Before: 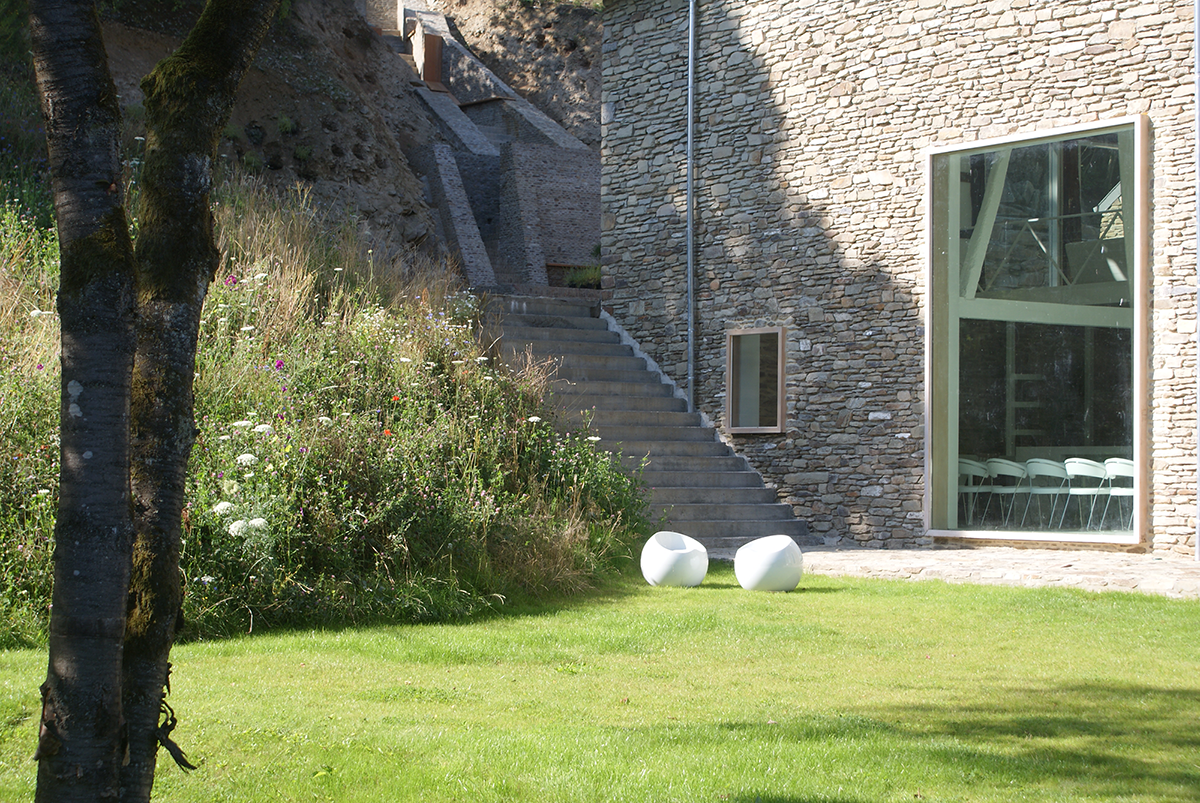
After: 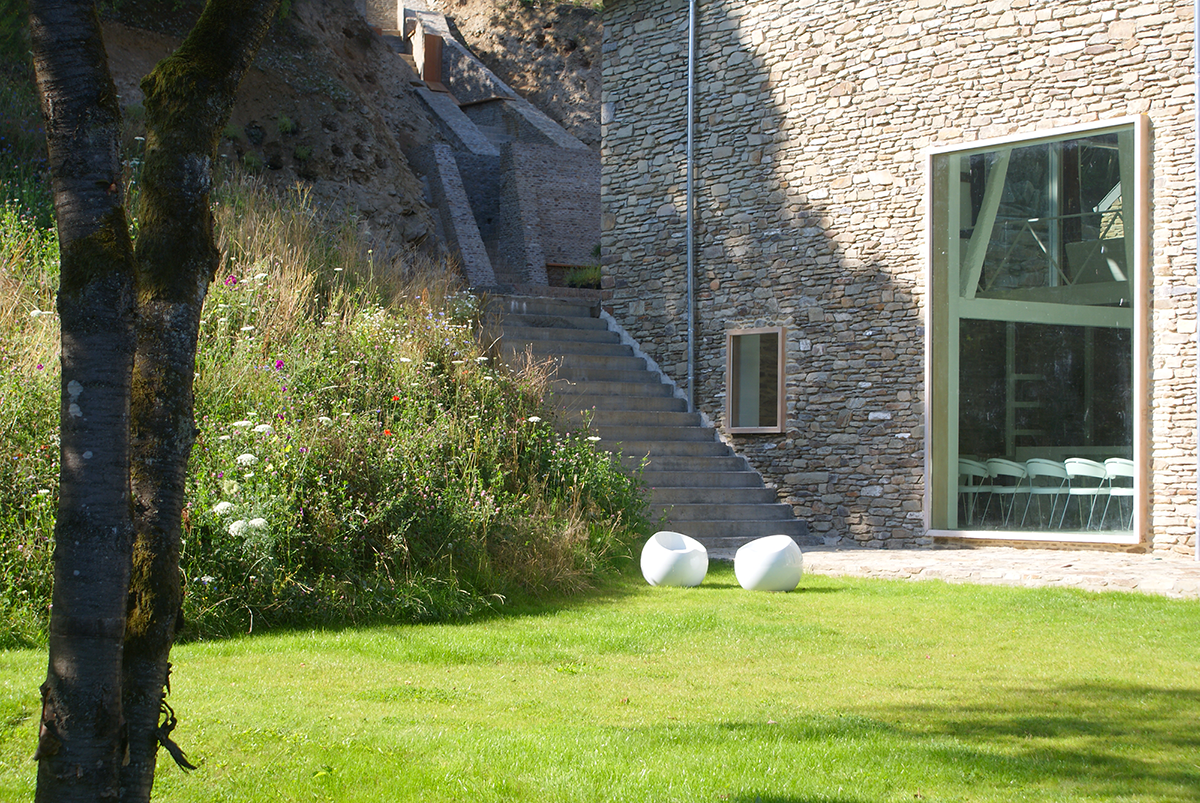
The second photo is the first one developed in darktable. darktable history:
color zones: curves: ch1 [(0.25, 0.61) (0.75, 0.248)]
